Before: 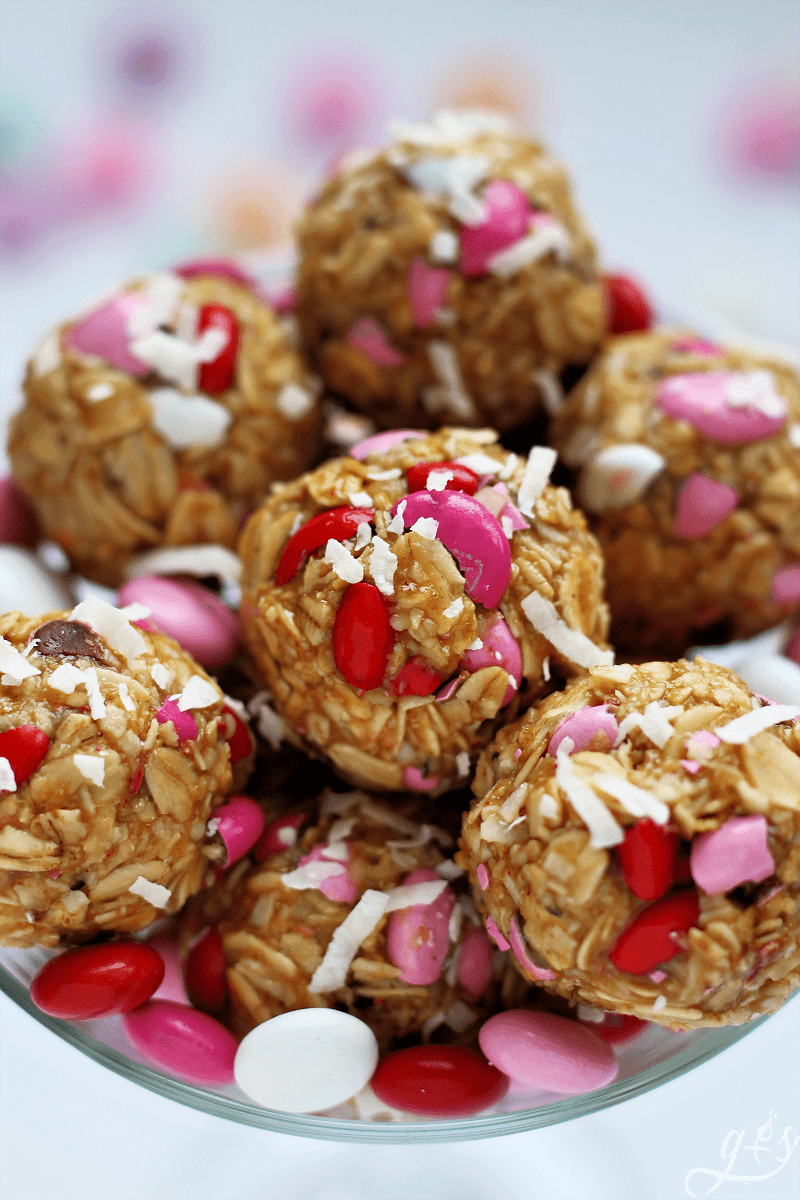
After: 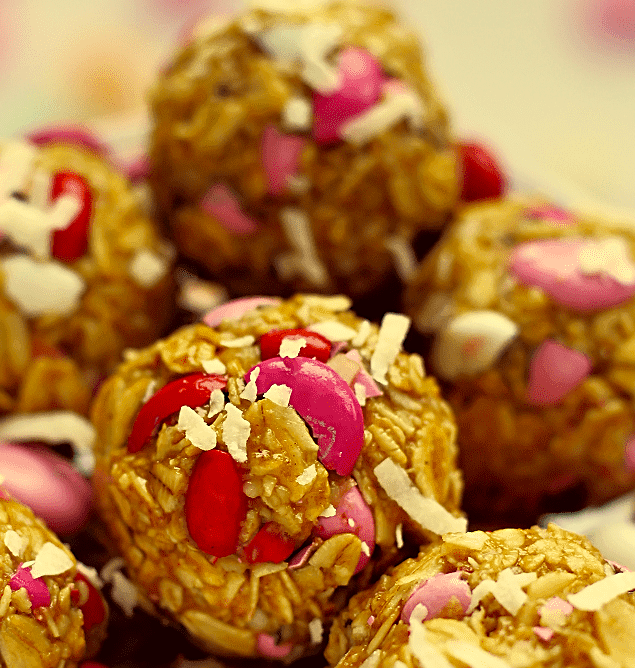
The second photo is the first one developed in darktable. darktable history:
sharpen: on, module defaults
crop: left 18.38%, top 11.092%, right 2.134%, bottom 33.217%
color correction: highlights a* -0.482, highlights b* 40, shadows a* 9.8, shadows b* -0.161
